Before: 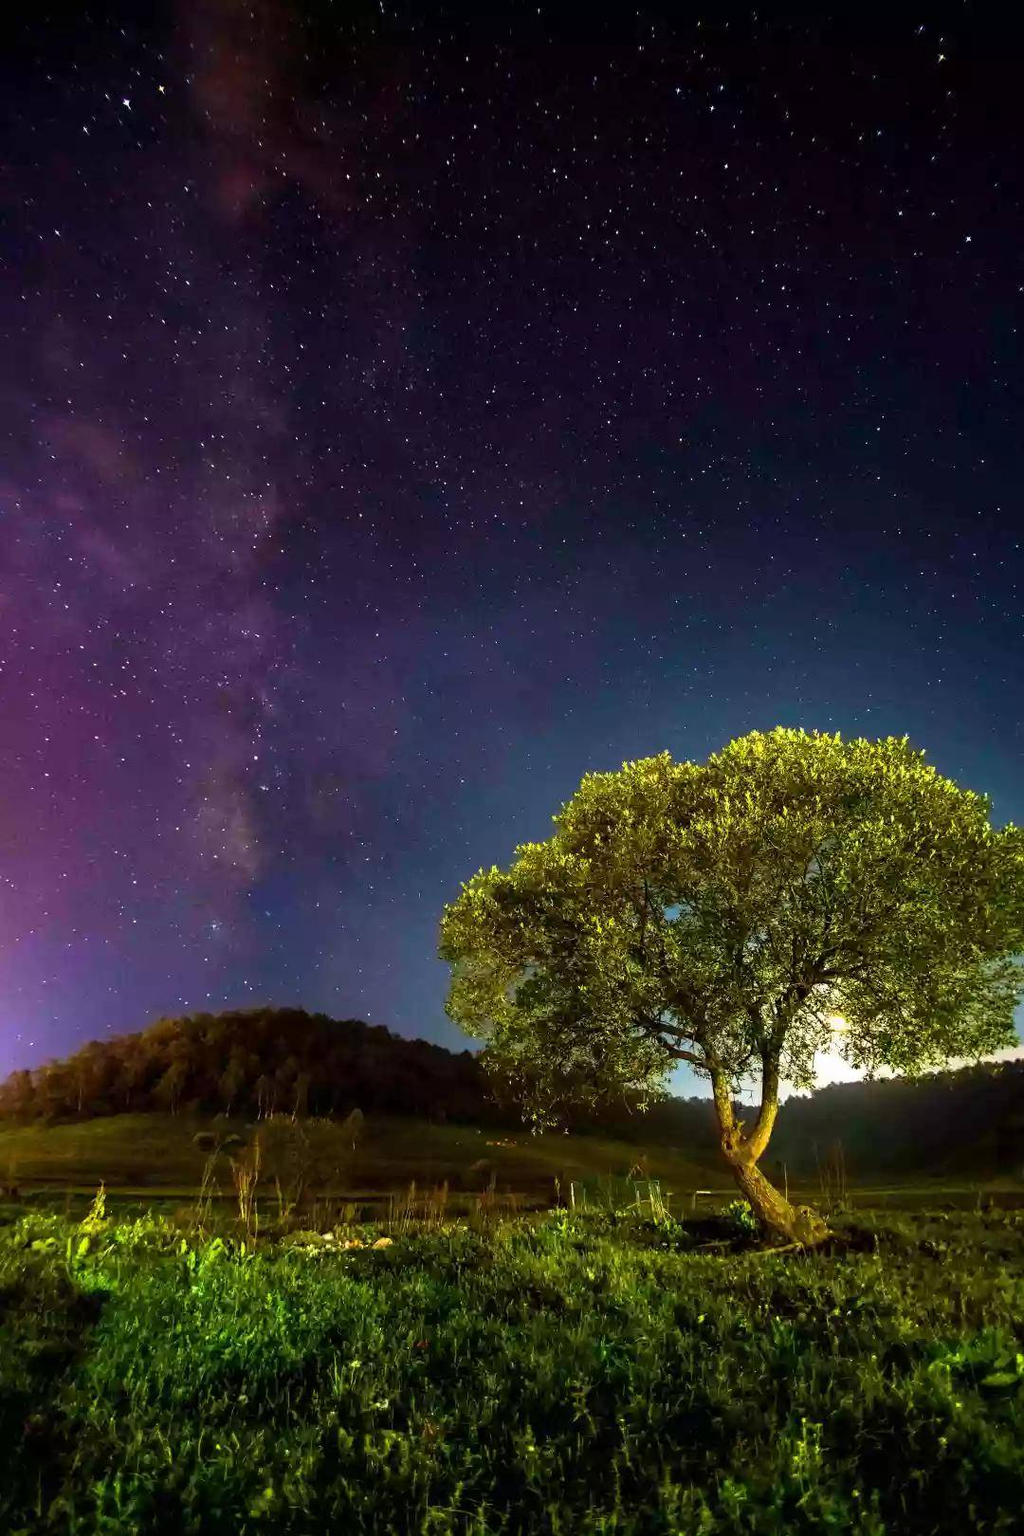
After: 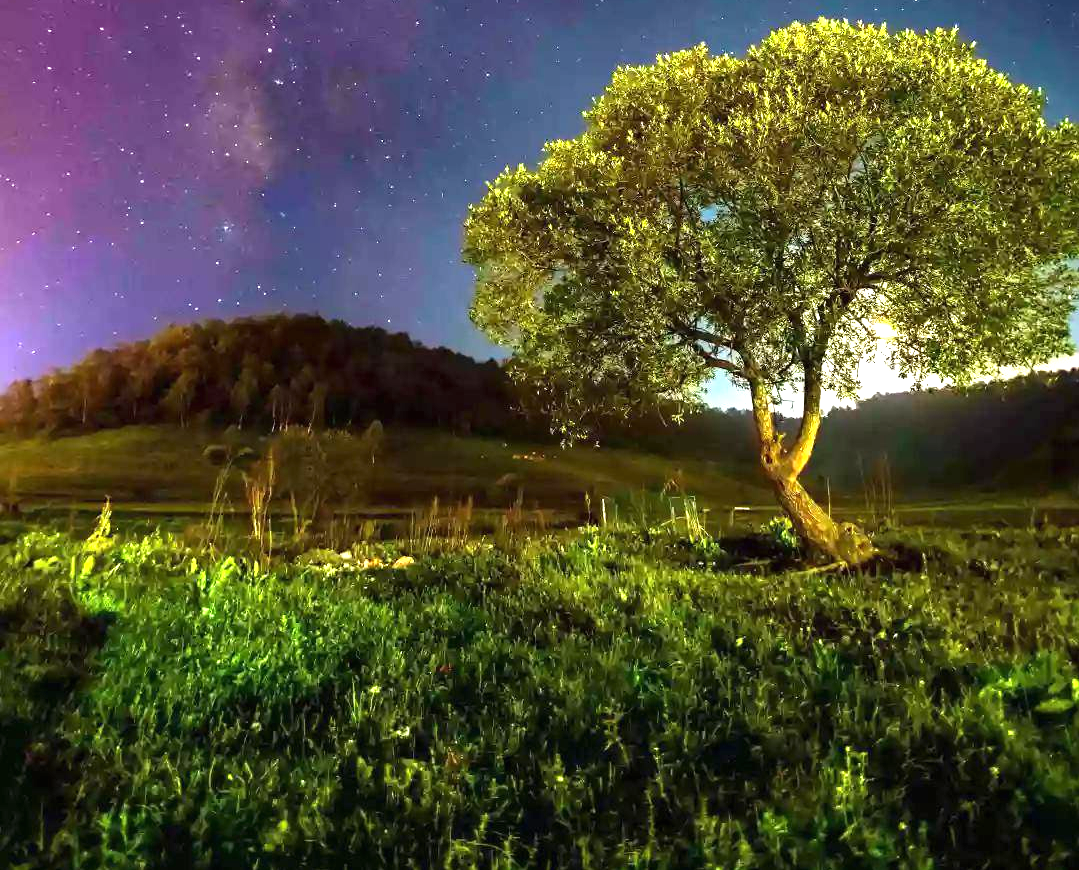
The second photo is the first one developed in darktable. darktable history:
exposure: black level correction 0, exposure 1 EV, compensate exposure bias true, compensate highlight preservation false
crop and rotate: top 46.237%
